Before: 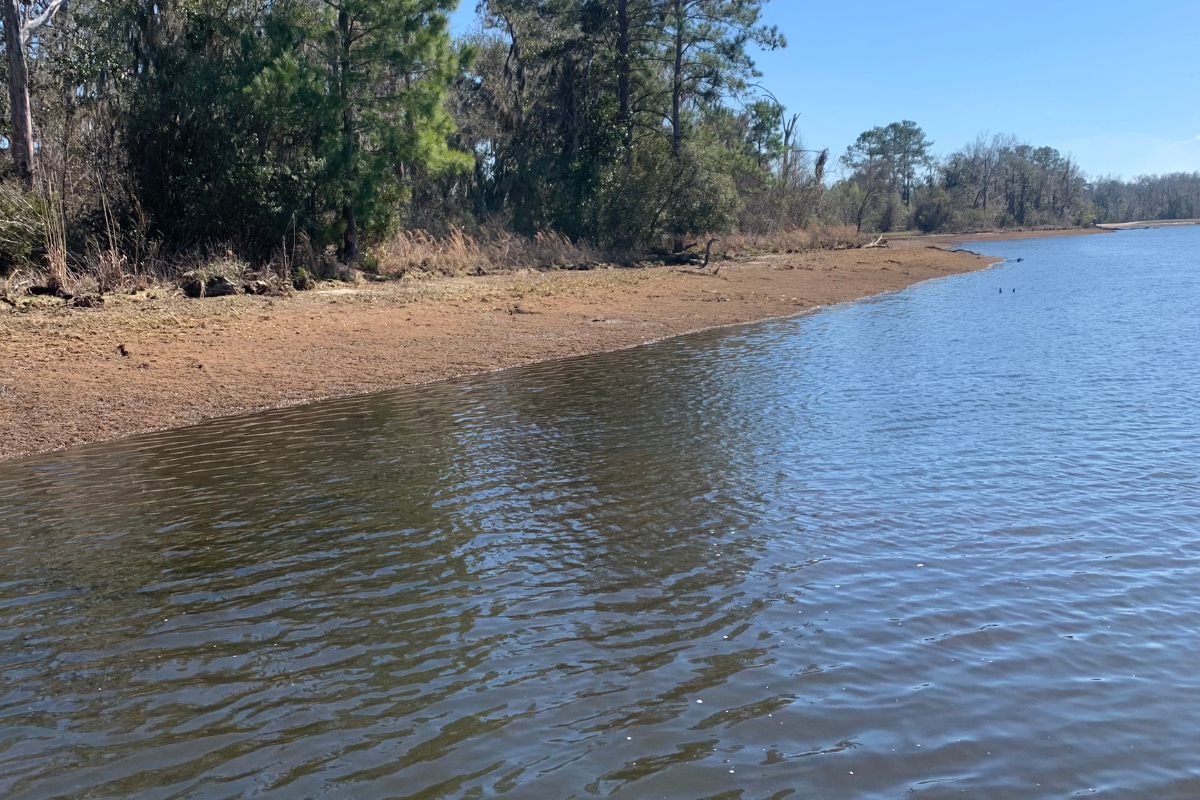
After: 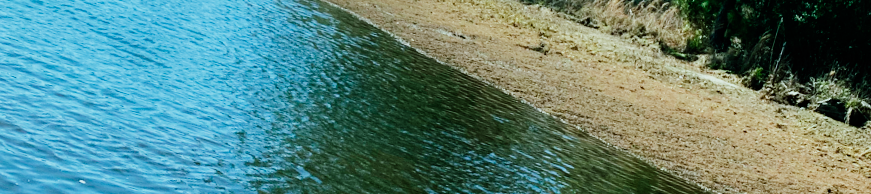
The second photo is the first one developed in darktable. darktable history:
sigmoid: contrast 2, skew -0.2, preserve hue 0%, red attenuation 0.1, red rotation 0.035, green attenuation 0.1, green rotation -0.017, blue attenuation 0.15, blue rotation -0.052, base primaries Rec2020
crop and rotate: angle 16.12°, top 30.835%, bottom 35.653%
color balance rgb: shadows lift › chroma 11.71%, shadows lift › hue 133.46°, highlights gain › chroma 4%, highlights gain › hue 200.2°, perceptual saturation grading › global saturation 18.05%
